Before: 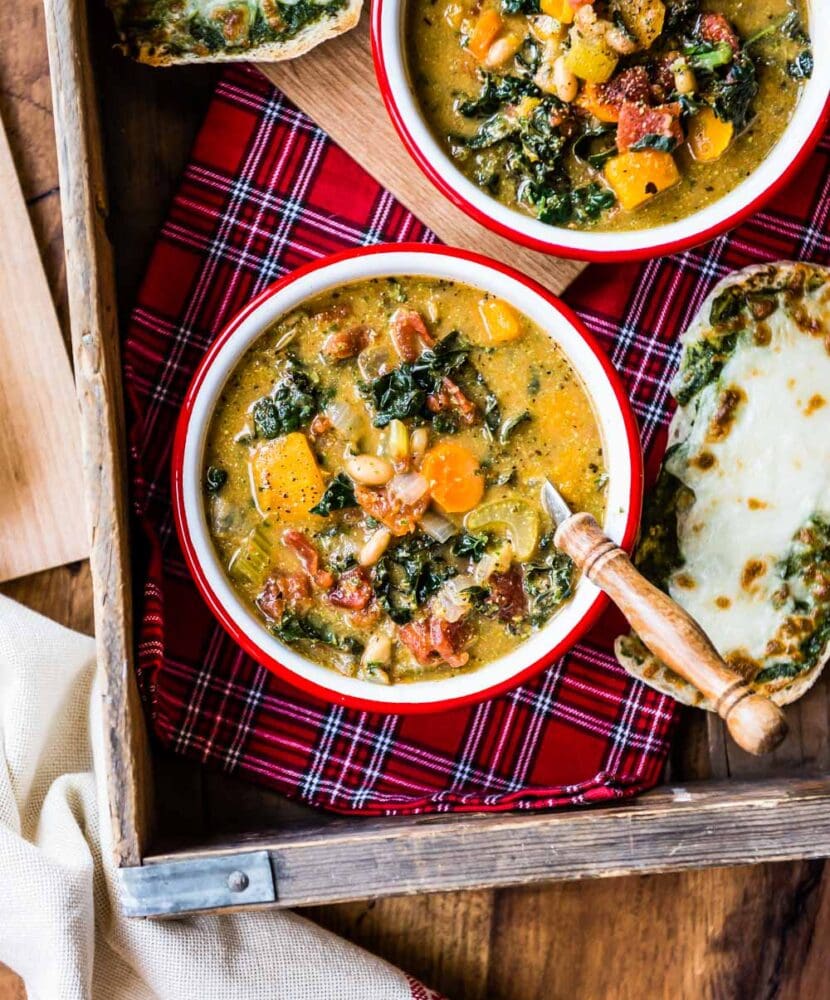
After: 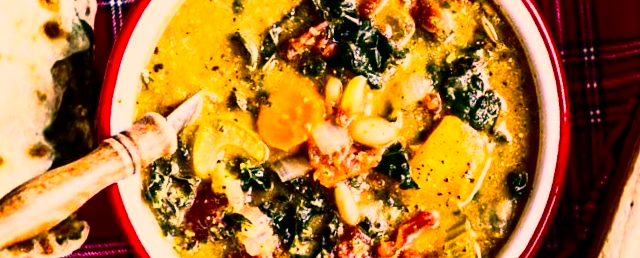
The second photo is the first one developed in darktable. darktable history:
crop and rotate: angle 16.12°, top 30.835%, bottom 35.653%
white balance: red 0.98, blue 1.034
shadows and highlights: shadows -62.32, white point adjustment -5.22, highlights 61.59
color correction: highlights a* 40, highlights b* 40, saturation 0.69
haze removal: compatibility mode true, adaptive false
rgb levels: preserve colors max RGB
local contrast: mode bilateral grid, contrast 20, coarseness 50, detail 120%, midtone range 0.2
contrast brightness saturation: contrast 0.26, brightness 0.02, saturation 0.87
